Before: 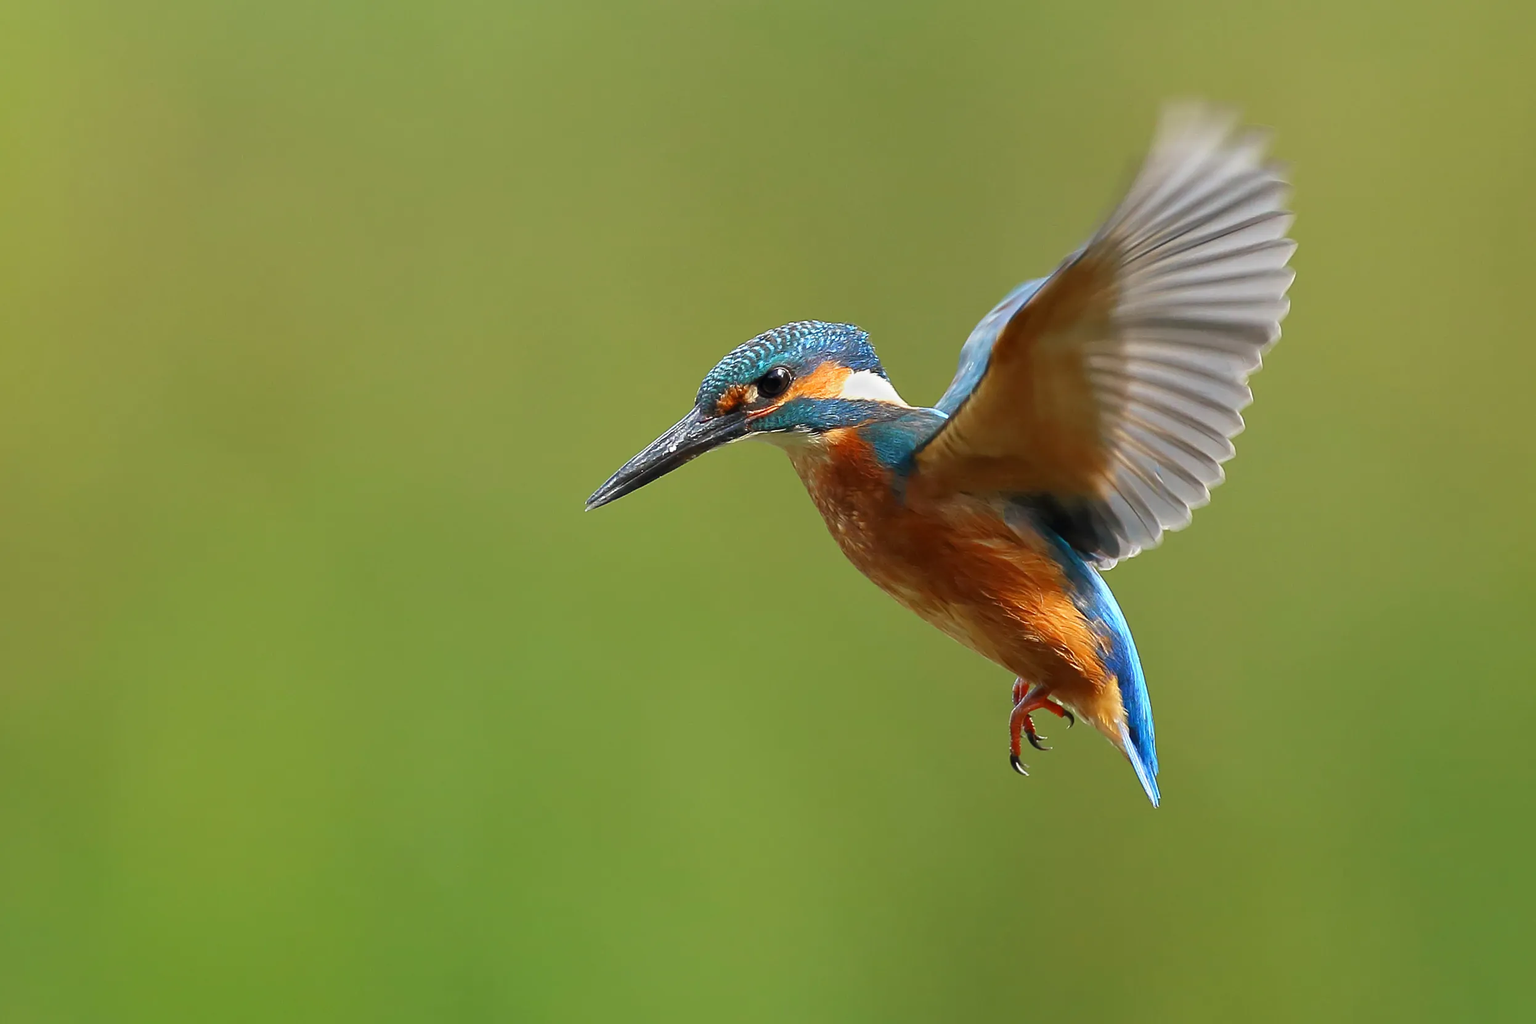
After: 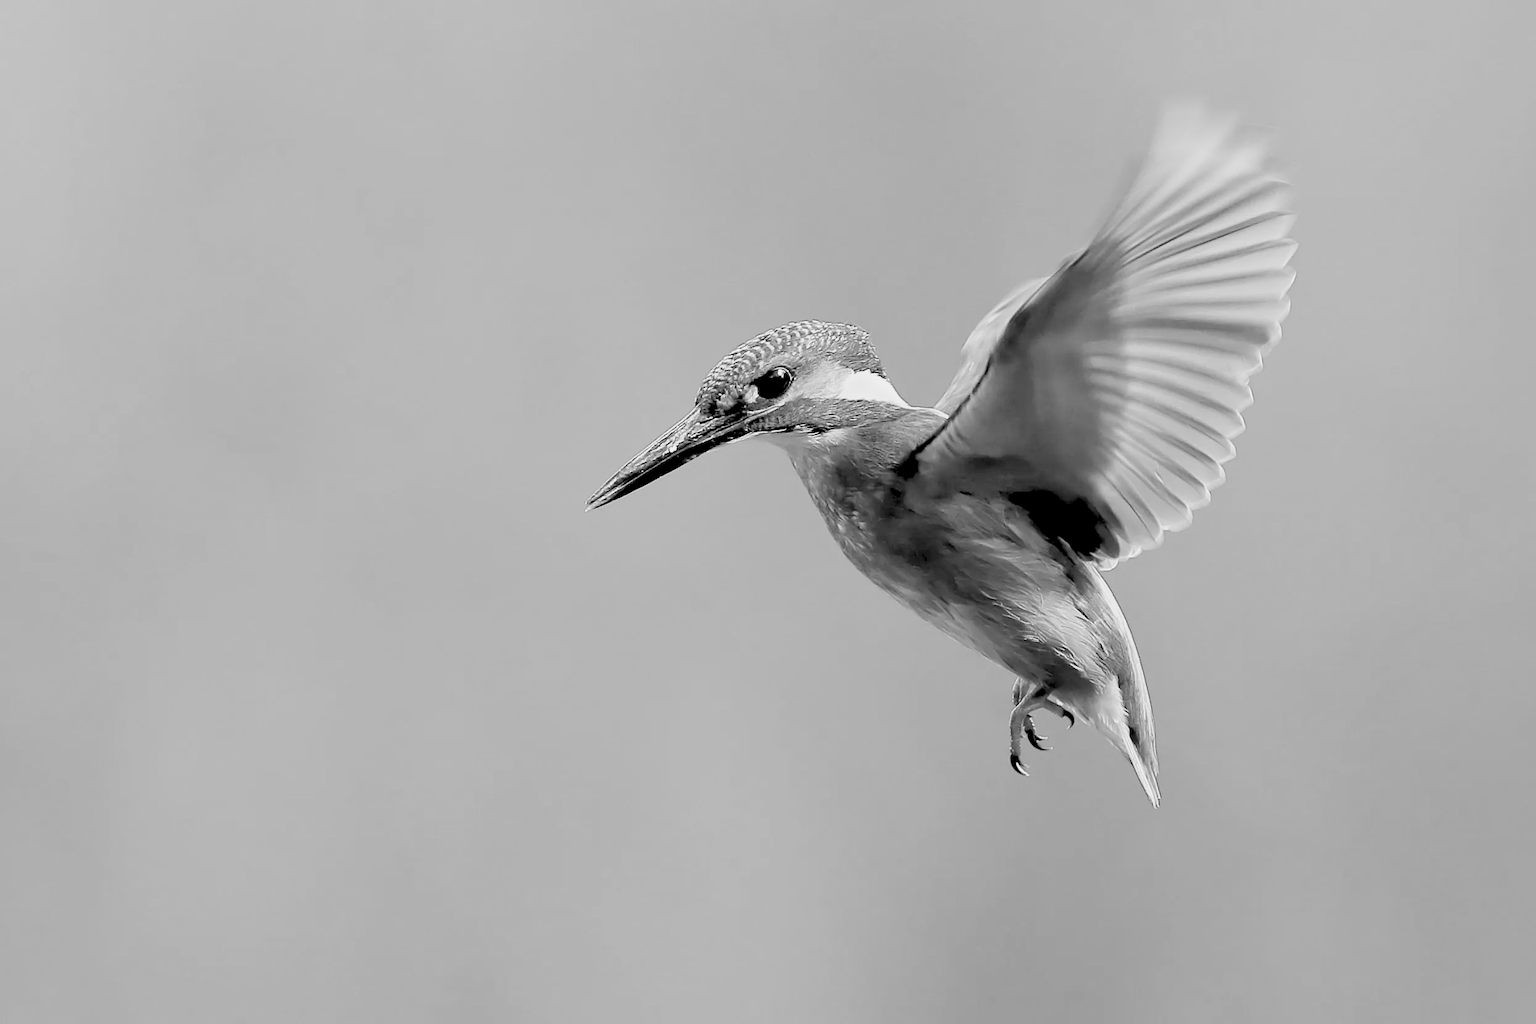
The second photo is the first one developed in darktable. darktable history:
filmic rgb: black relative exposure -5.1 EV, white relative exposure 3.52 EV, hardness 3.18, contrast 1.202, highlights saturation mix -49.36%, add noise in highlights 0.001, preserve chrominance max RGB, color science v3 (2019), use custom middle-gray values true, contrast in highlights soft
levels: levels [0.072, 0.414, 0.976]
